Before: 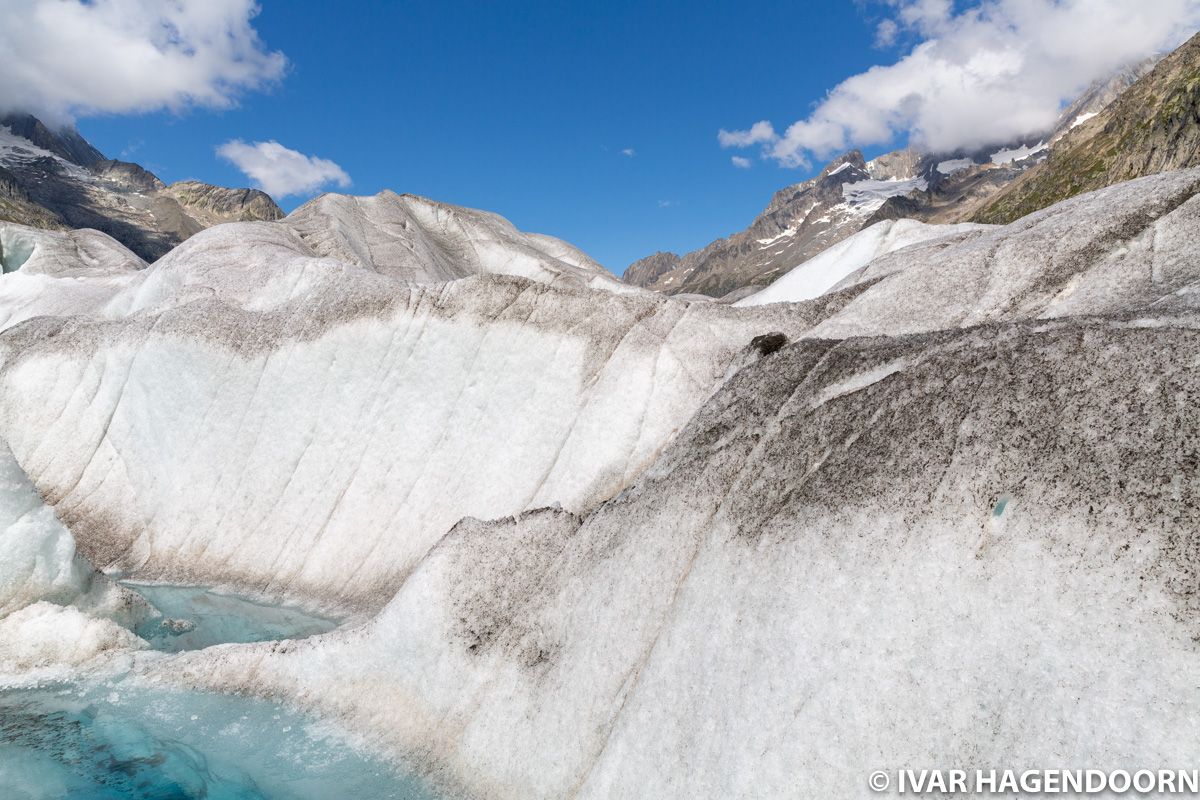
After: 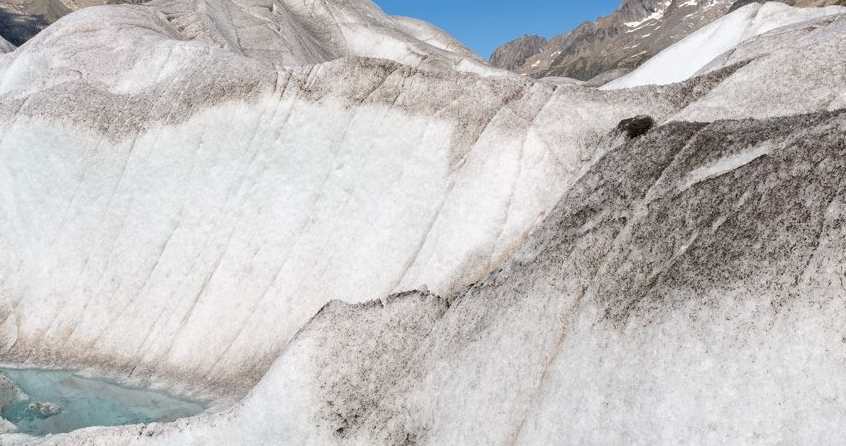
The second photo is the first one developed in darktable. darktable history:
crop: left 11.156%, top 27.131%, right 18.279%, bottom 17.042%
